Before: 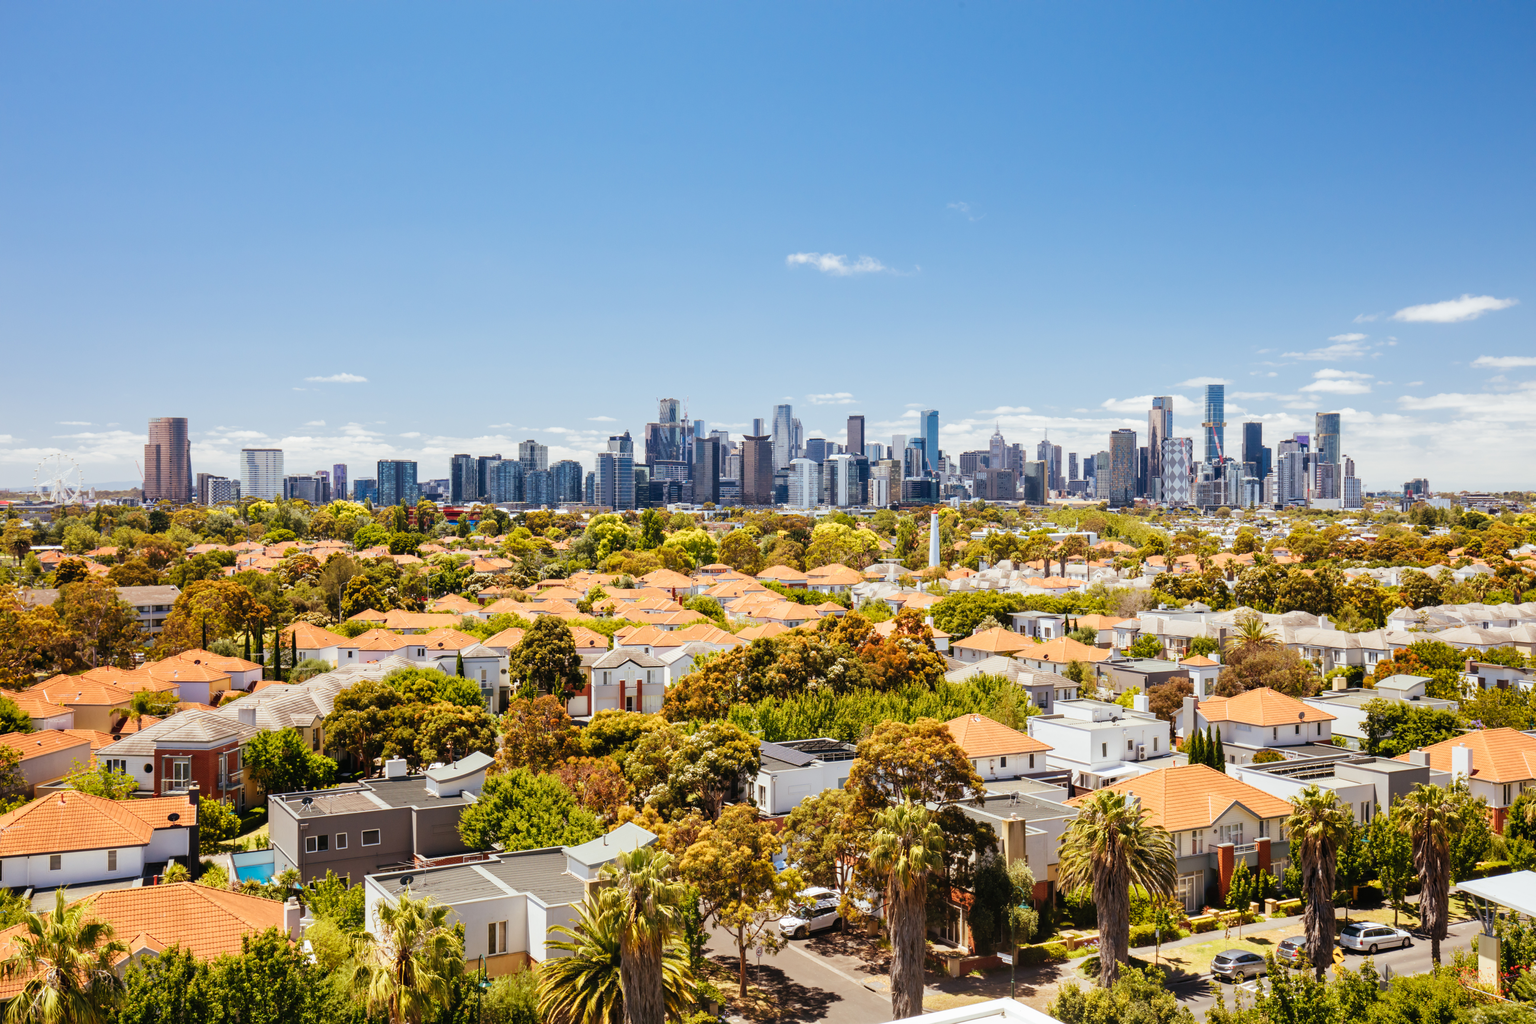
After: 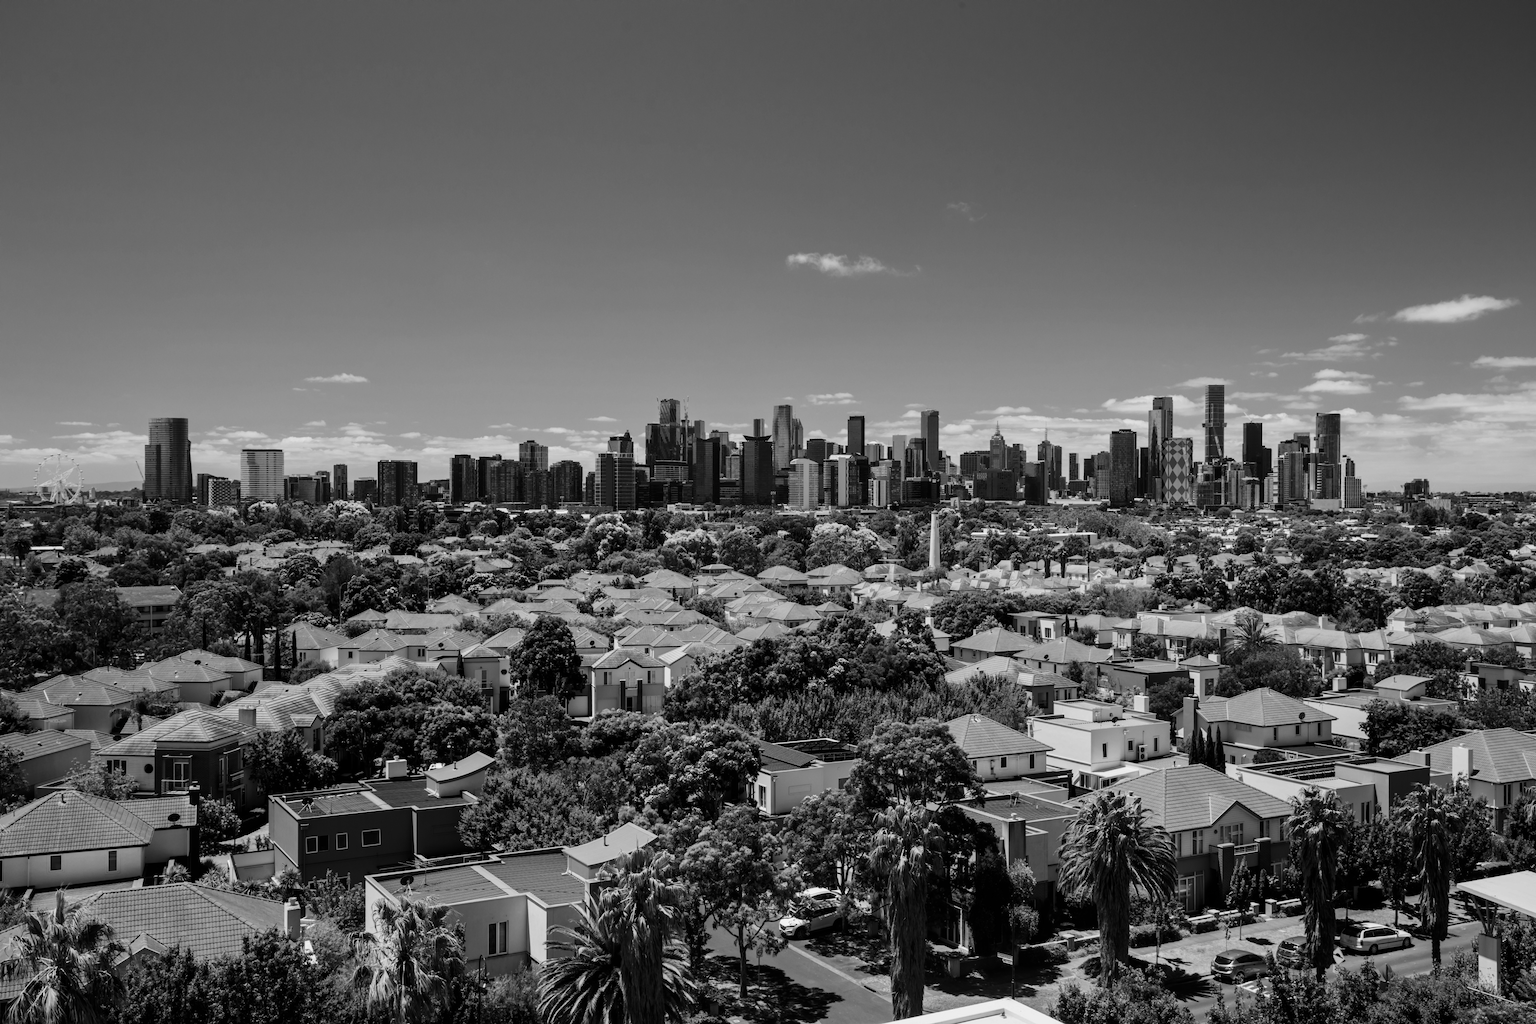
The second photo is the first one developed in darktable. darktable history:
contrast brightness saturation: contrast -0.039, brightness -0.585, saturation -0.999
tone equalizer: on, module defaults
